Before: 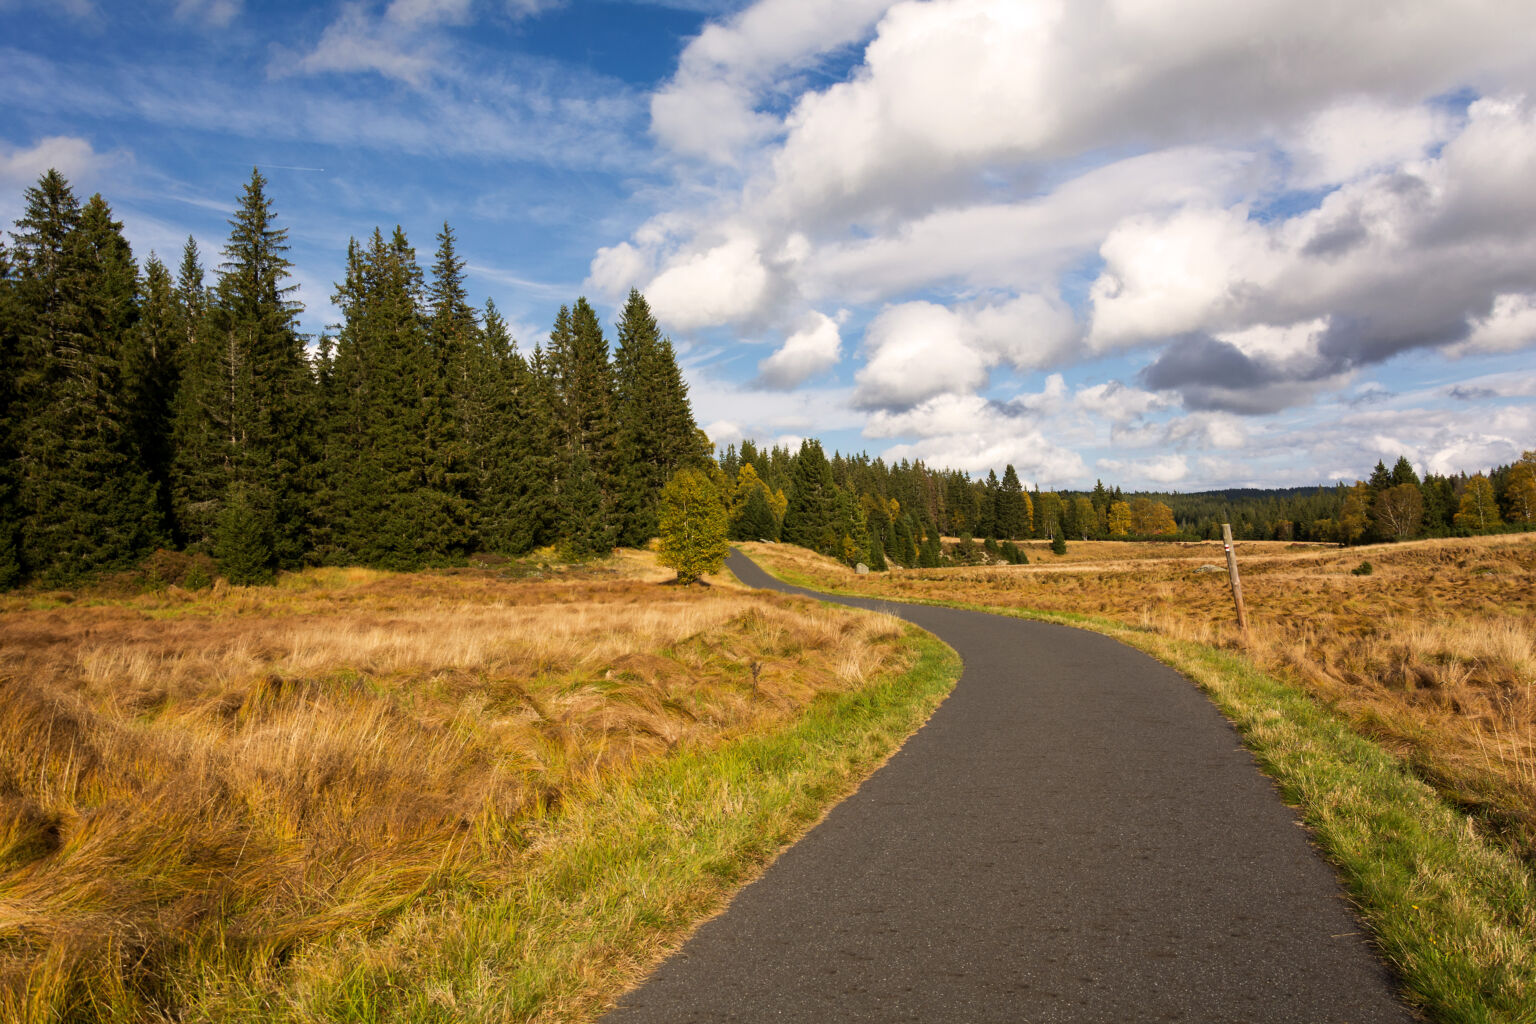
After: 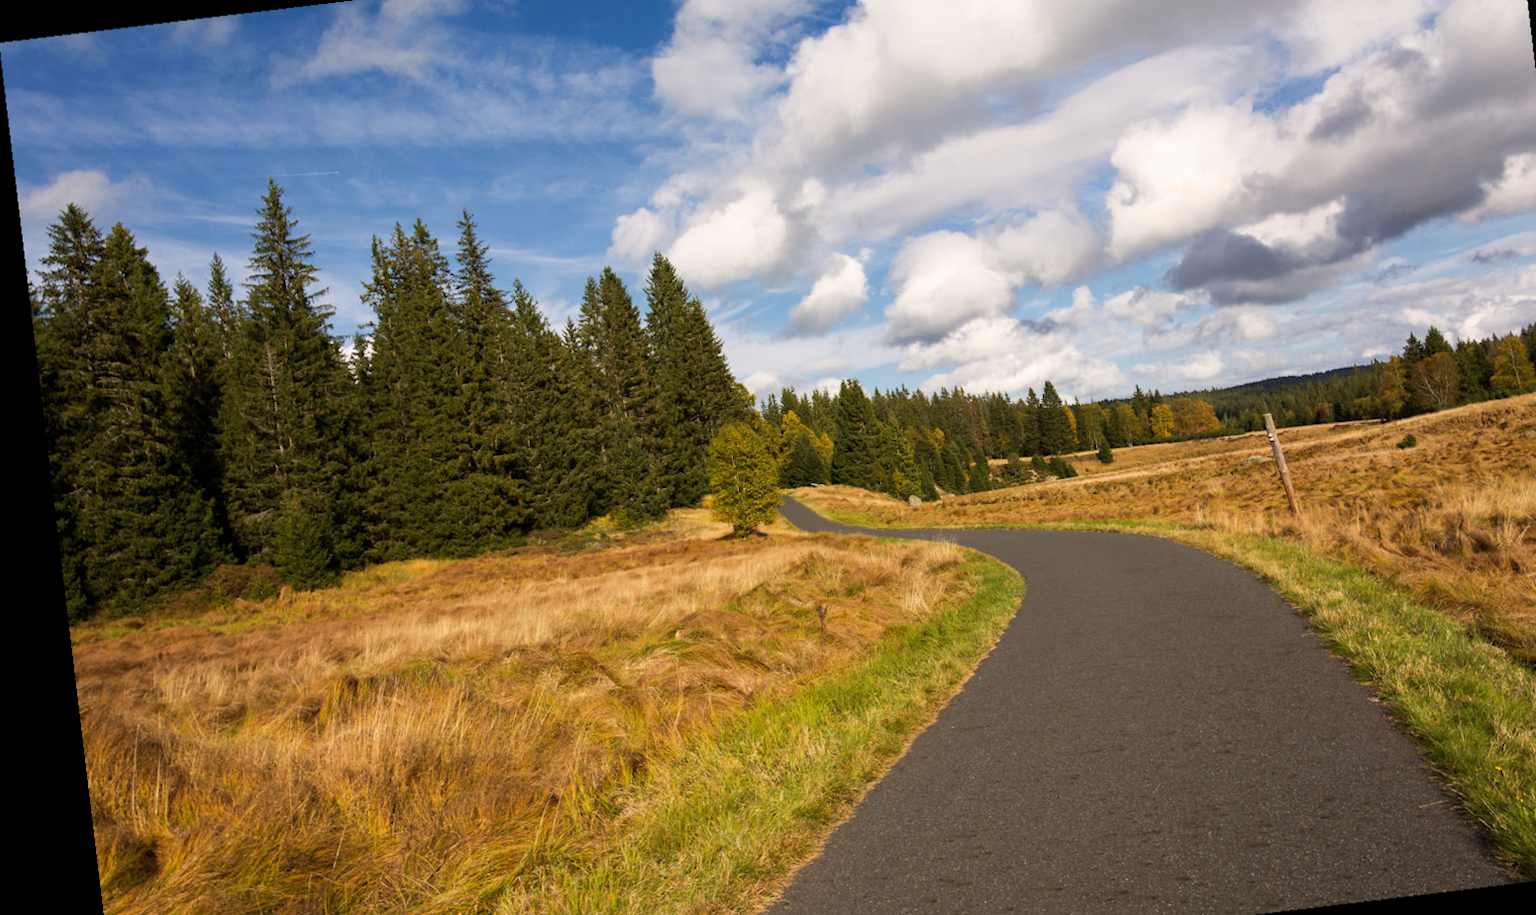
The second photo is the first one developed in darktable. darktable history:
rotate and perspective: rotation -6.83°, automatic cropping off
tone equalizer: -7 EV 0.18 EV, -6 EV 0.12 EV, -5 EV 0.08 EV, -4 EV 0.04 EV, -2 EV -0.02 EV, -1 EV -0.04 EV, +0 EV -0.06 EV, luminance estimator HSV value / RGB max
exposure: compensate highlight preservation false
crop and rotate: angle 0.03°, top 11.643%, right 5.651%, bottom 11.189%
